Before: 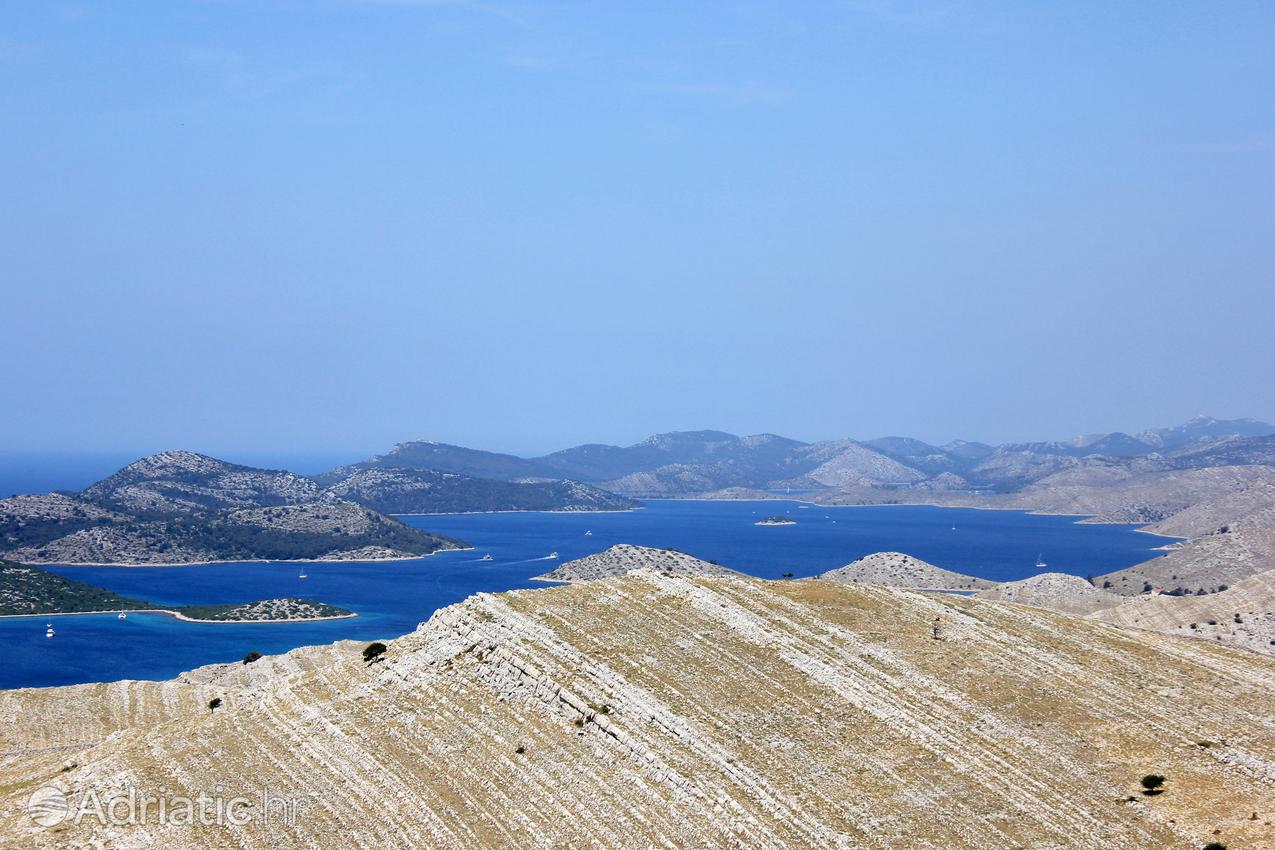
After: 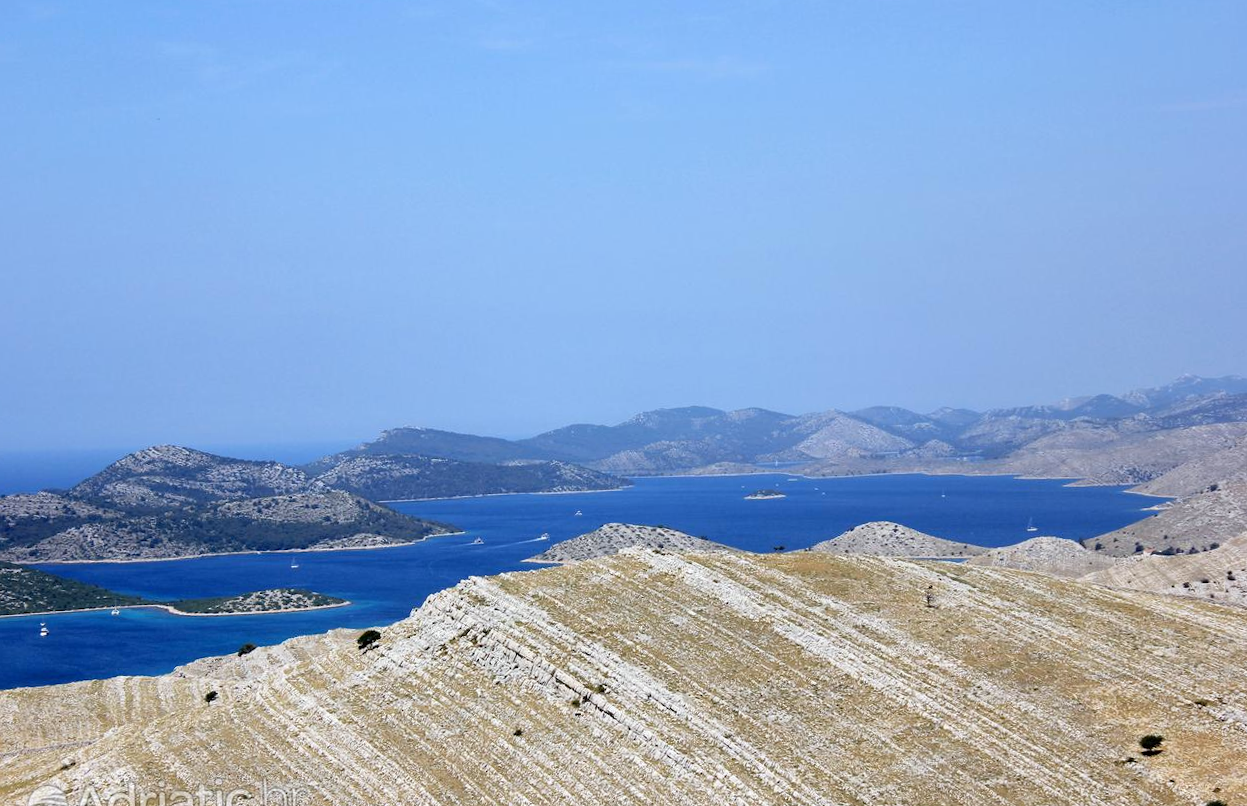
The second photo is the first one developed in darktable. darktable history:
rotate and perspective: rotation -2°, crop left 0.022, crop right 0.978, crop top 0.049, crop bottom 0.951
white balance: red 0.988, blue 1.017
